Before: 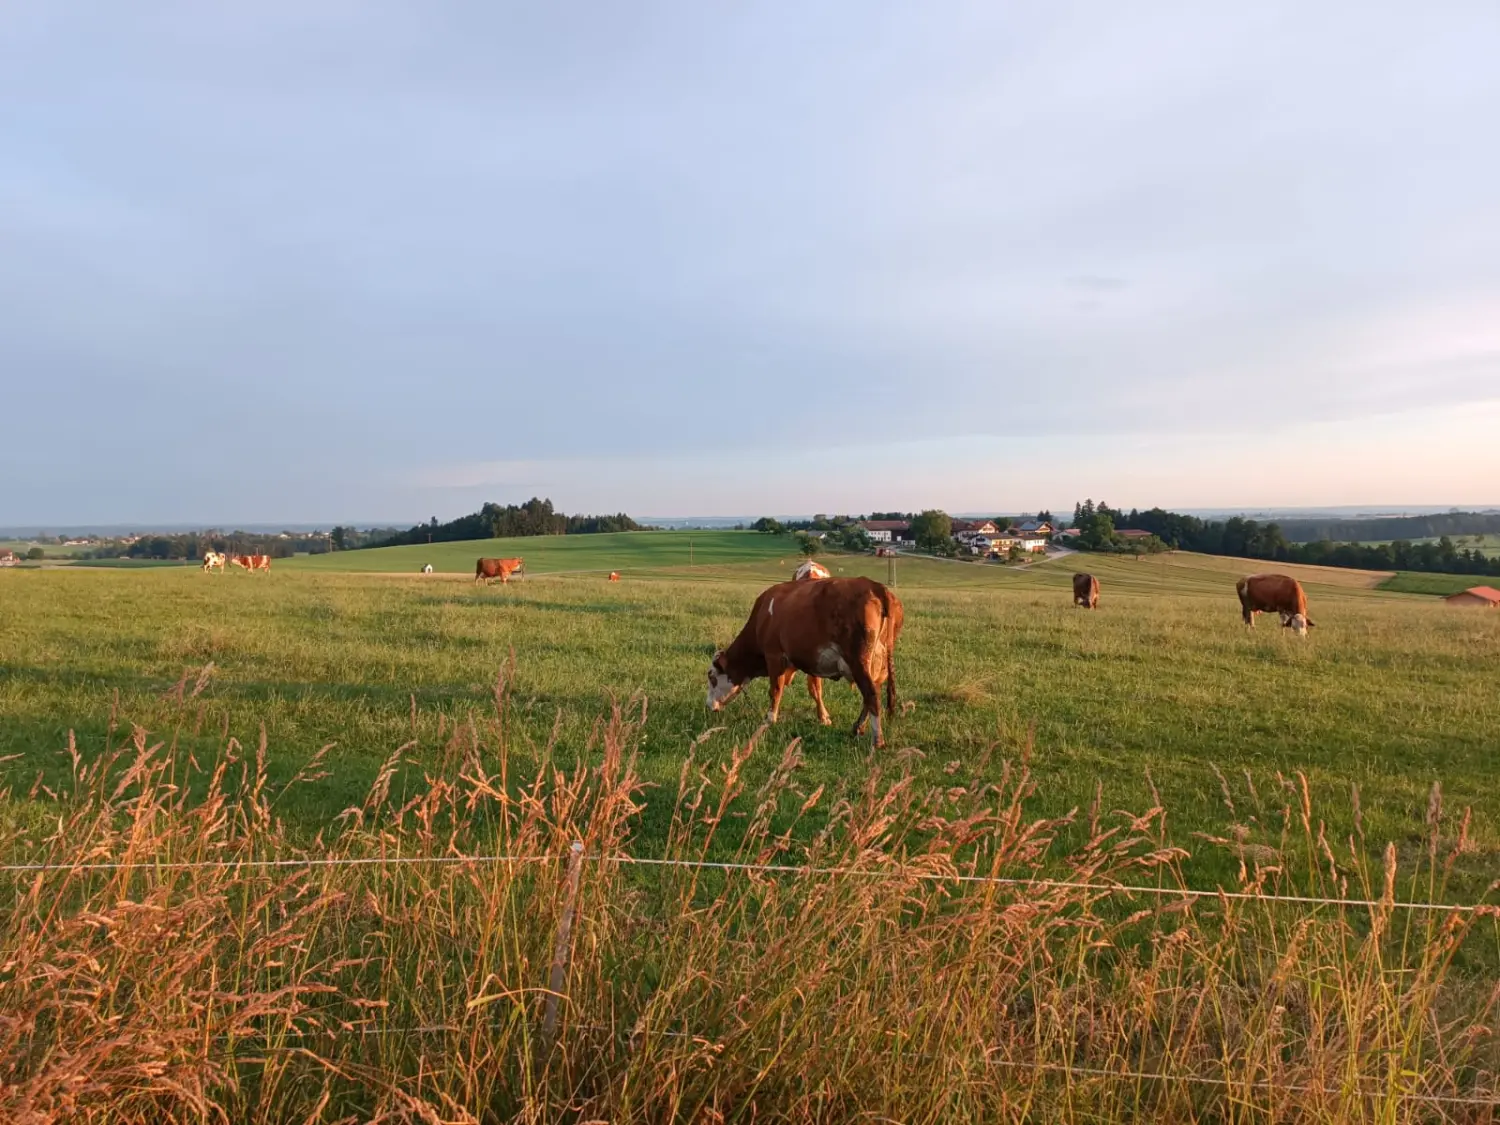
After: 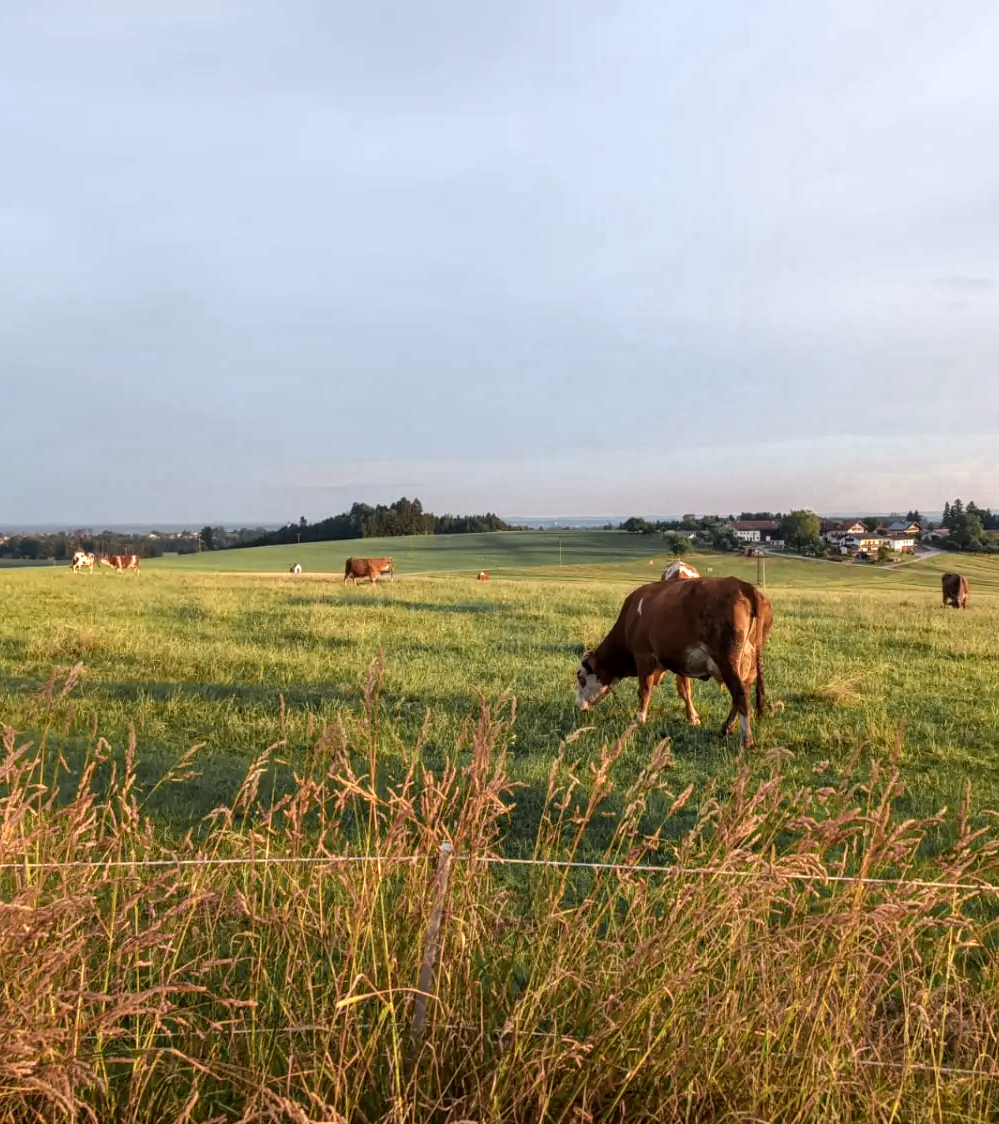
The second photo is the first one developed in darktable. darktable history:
crop and rotate: left 8.786%, right 24.548%
exposure: exposure -0.072 EV, compensate highlight preservation false
local contrast: on, module defaults
color zones: curves: ch0 [(0.004, 0.306) (0.107, 0.448) (0.252, 0.656) (0.41, 0.398) (0.595, 0.515) (0.768, 0.628)]; ch1 [(0.07, 0.323) (0.151, 0.452) (0.252, 0.608) (0.346, 0.221) (0.463, 0.189) (0.61, 0.368) (0.735, 0.395) (0.921, 0.412)]; ch2 [(0, 0.476) (0.132, 0.512) (0.243, 0.512) (0.397, 0.48) (0.522, 0.376) (0.634, 0.536) (0.761, 0.46)]
